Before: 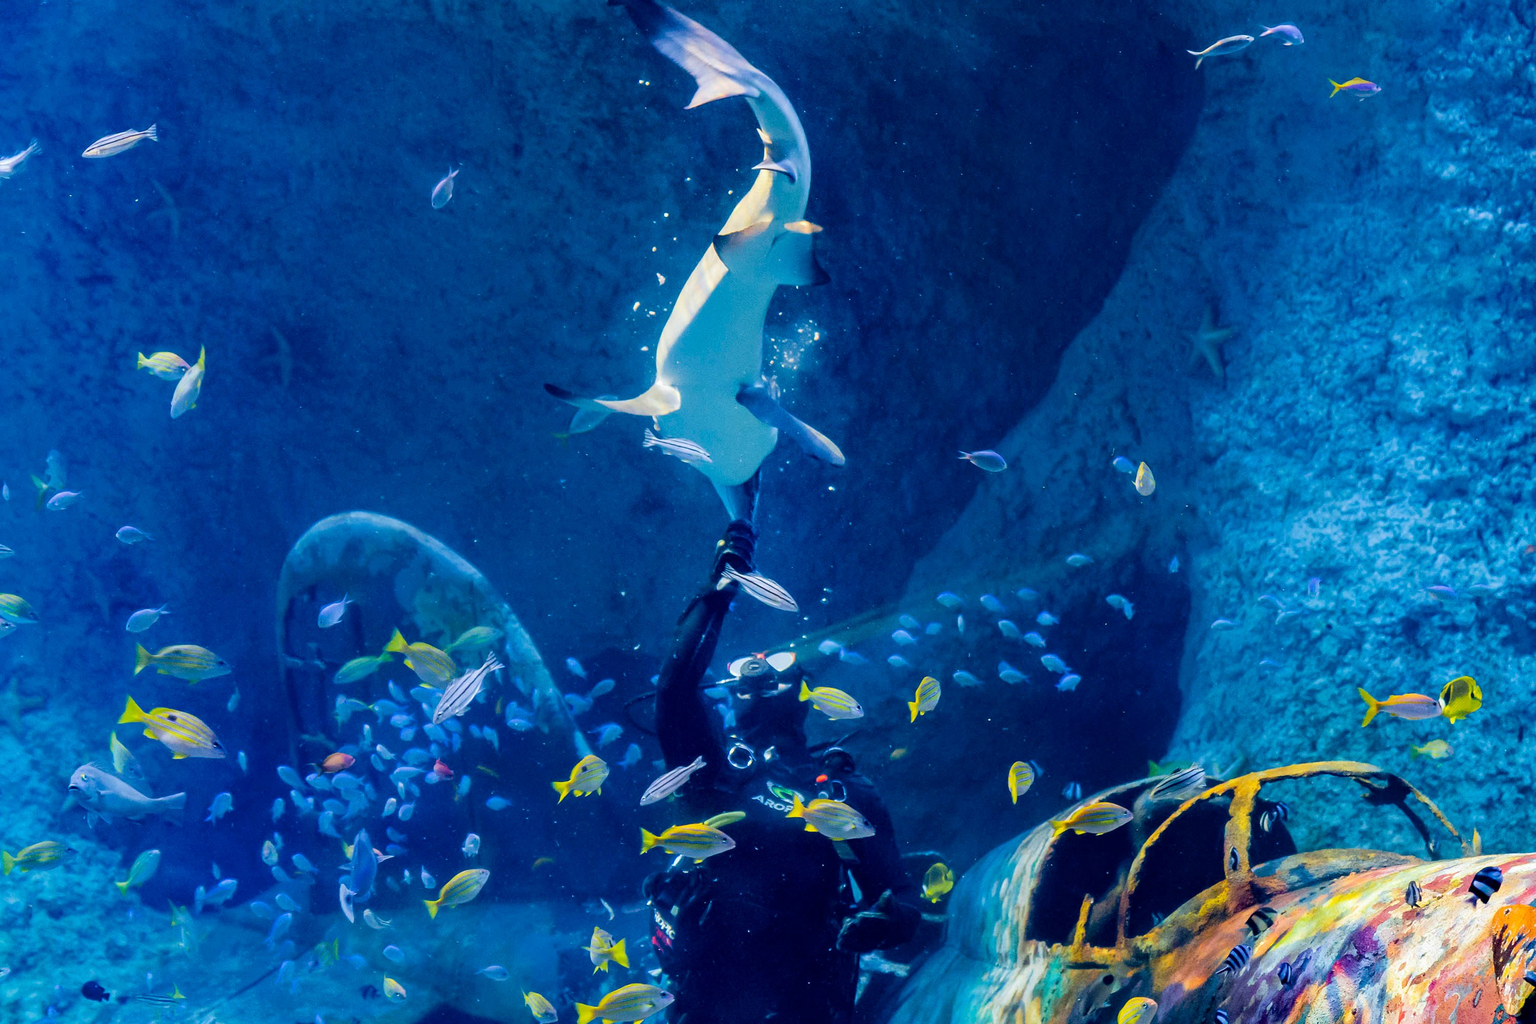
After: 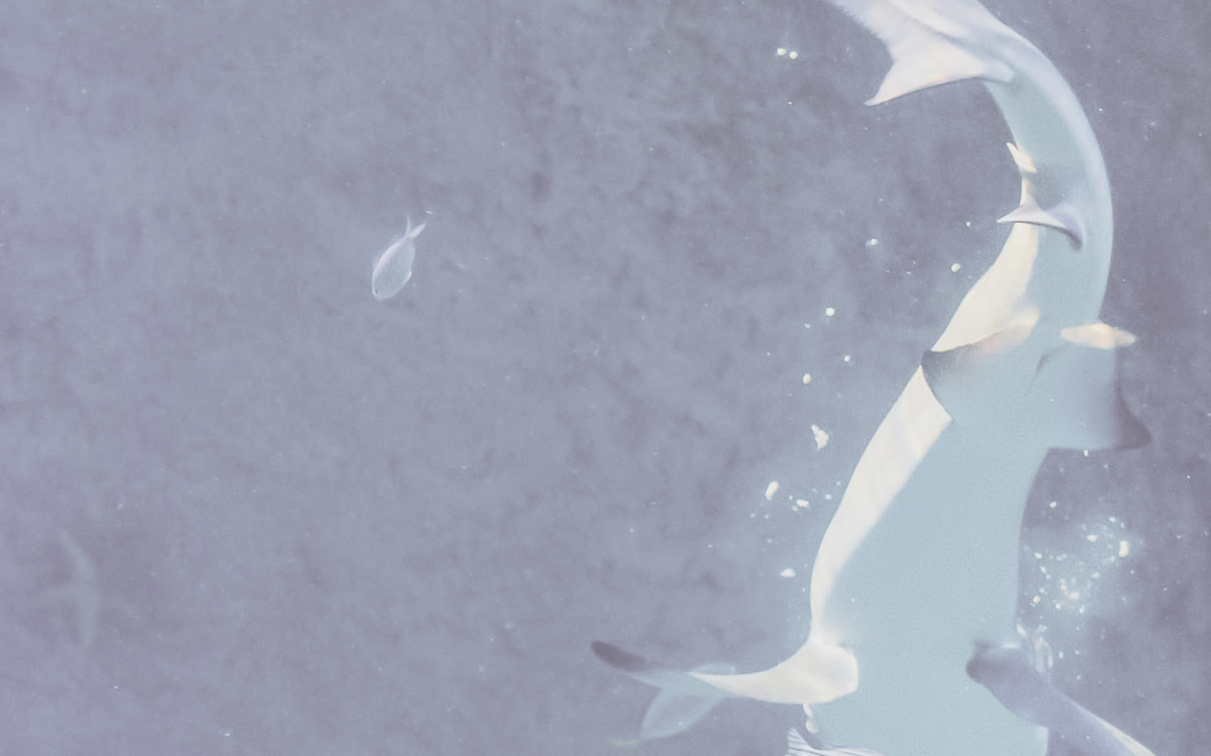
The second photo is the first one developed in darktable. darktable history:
crop: left 15.721%, top 5.434%, right 43.897%, bottom 56.734%
contrast brightness saturation: contrast -0.311, brightness 0.744, saturation -0.77
